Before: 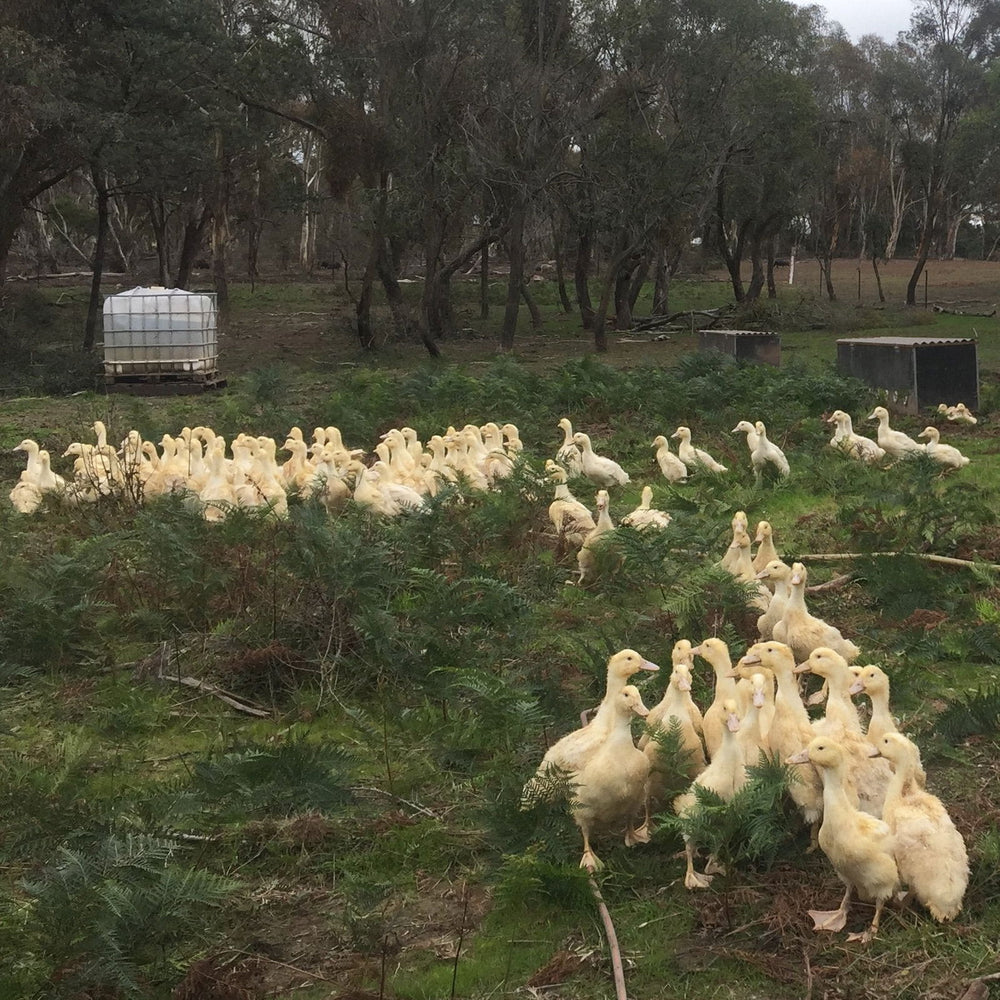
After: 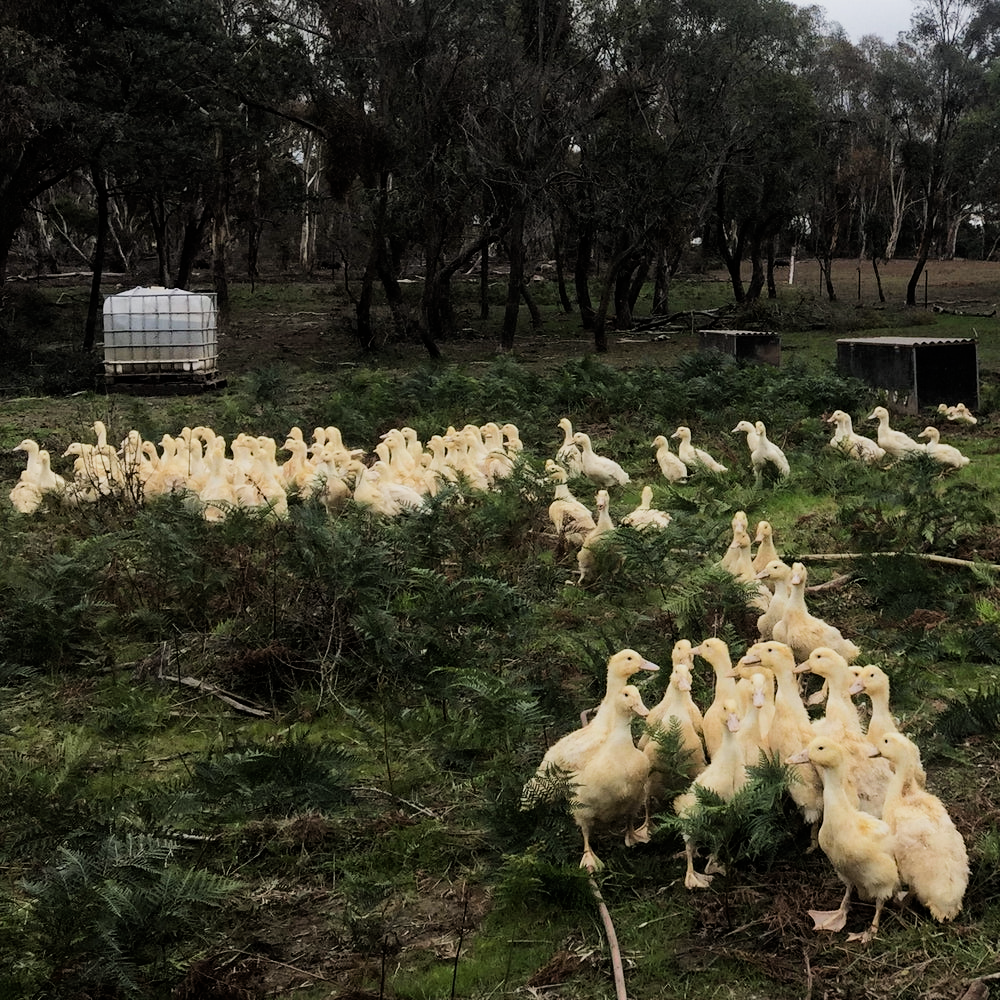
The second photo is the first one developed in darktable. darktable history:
haze removal: compatibility mode true, adaptive false
filmic rgb: black relative exposure -5 EV, hardness 2.88, contrast 1.3, highlights saturation mix -30%
